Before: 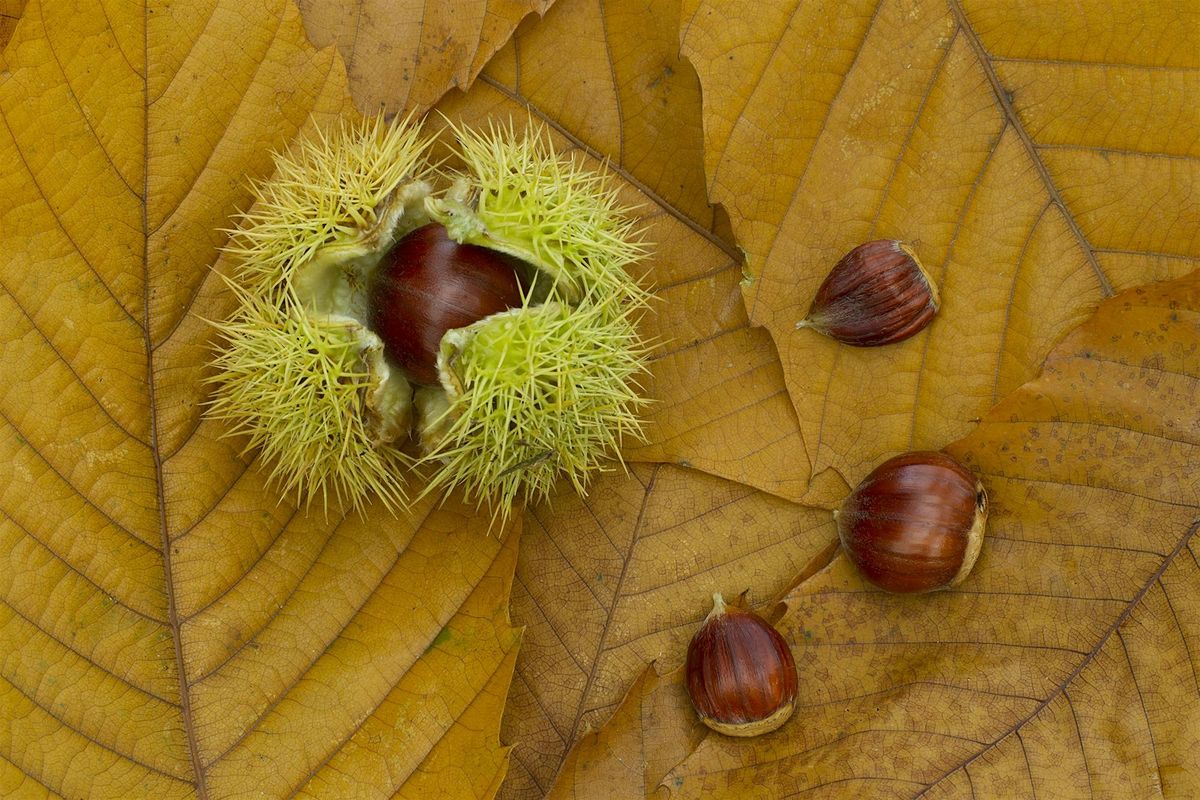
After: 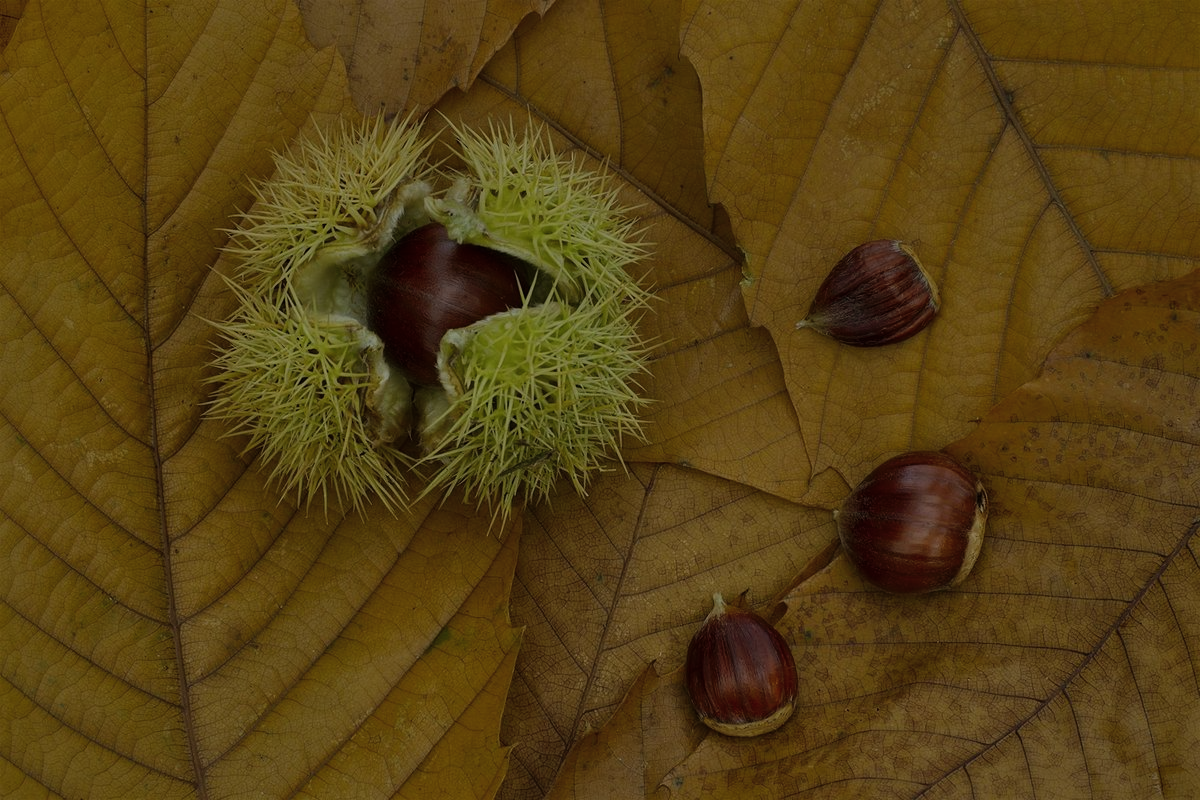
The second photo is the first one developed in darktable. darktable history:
exposure: exposure -2.446 EV, compensate highlight preservation false
shadows and highlights: shadows 52.42, soften with gaussian
